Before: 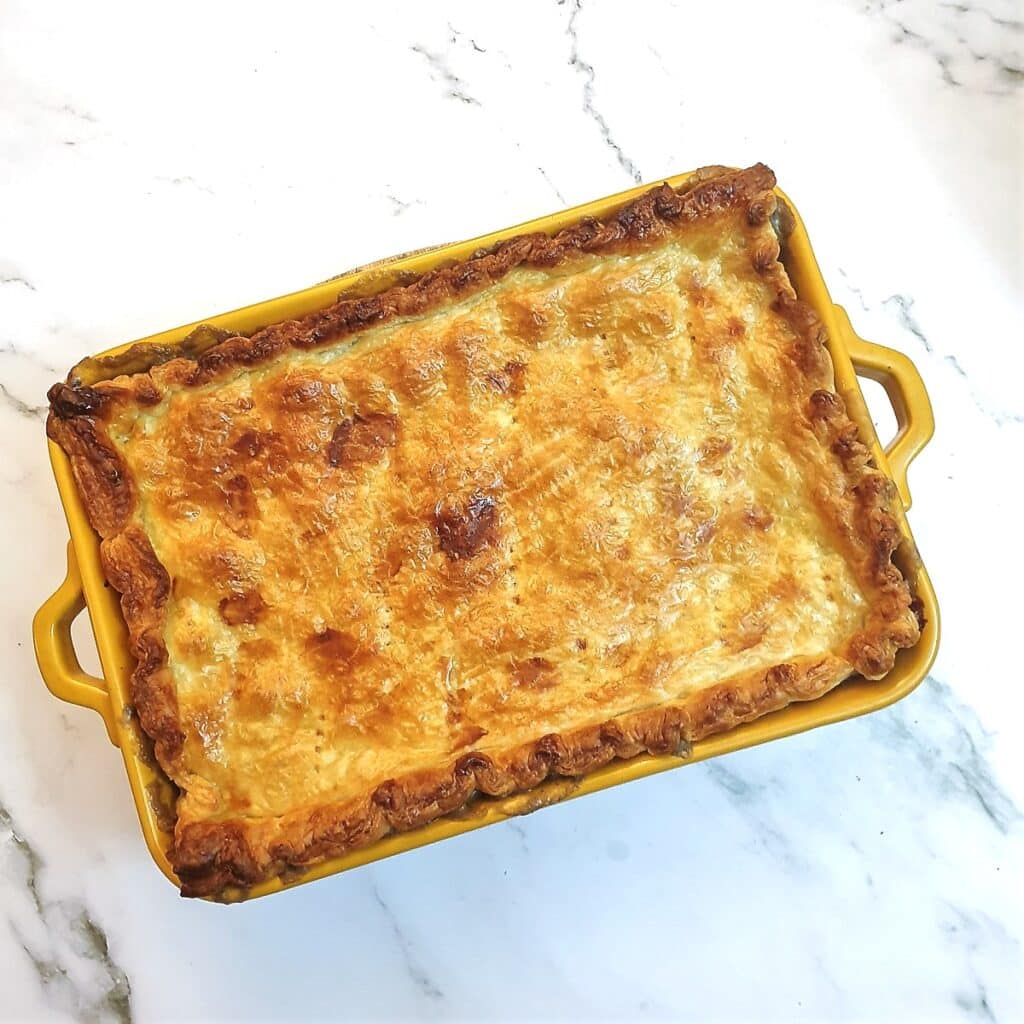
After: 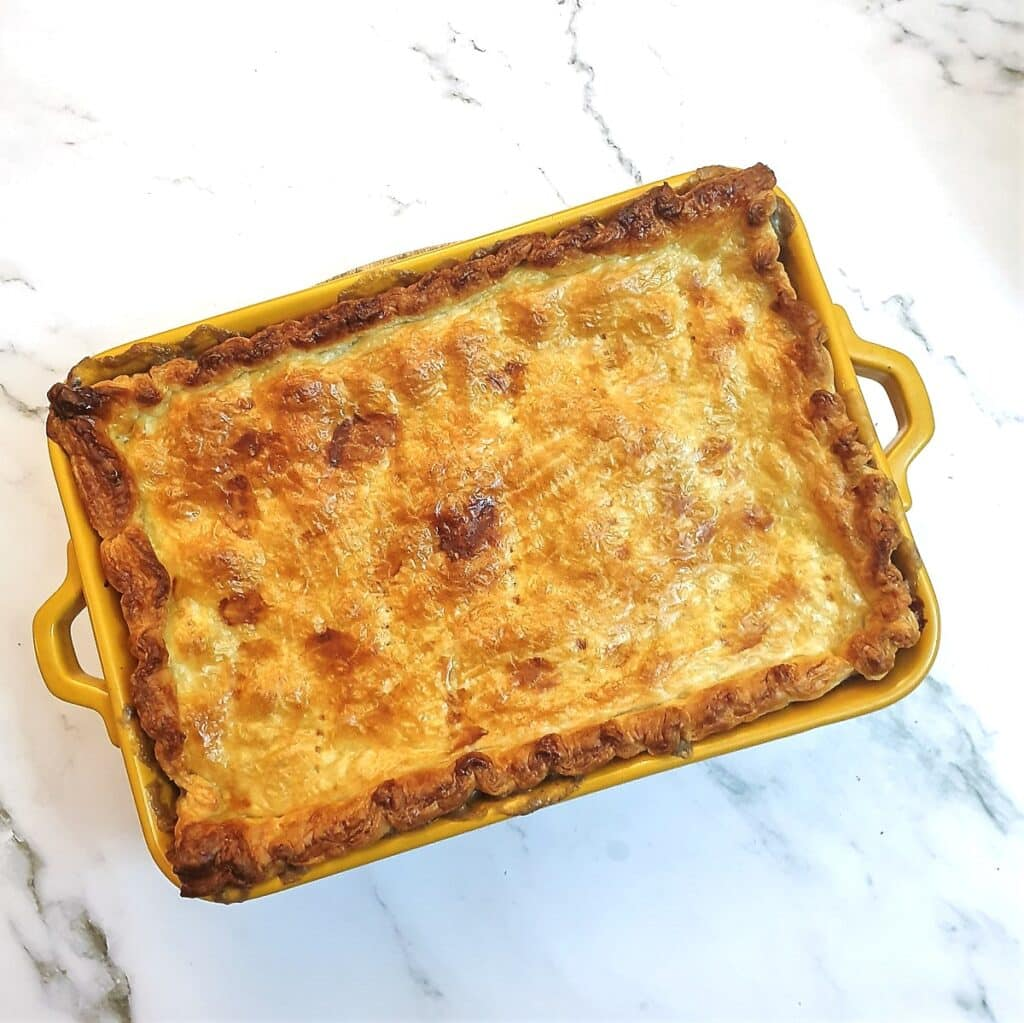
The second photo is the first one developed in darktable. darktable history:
crop: bottom 0.072%
exposure: compensate highlight preservation false
